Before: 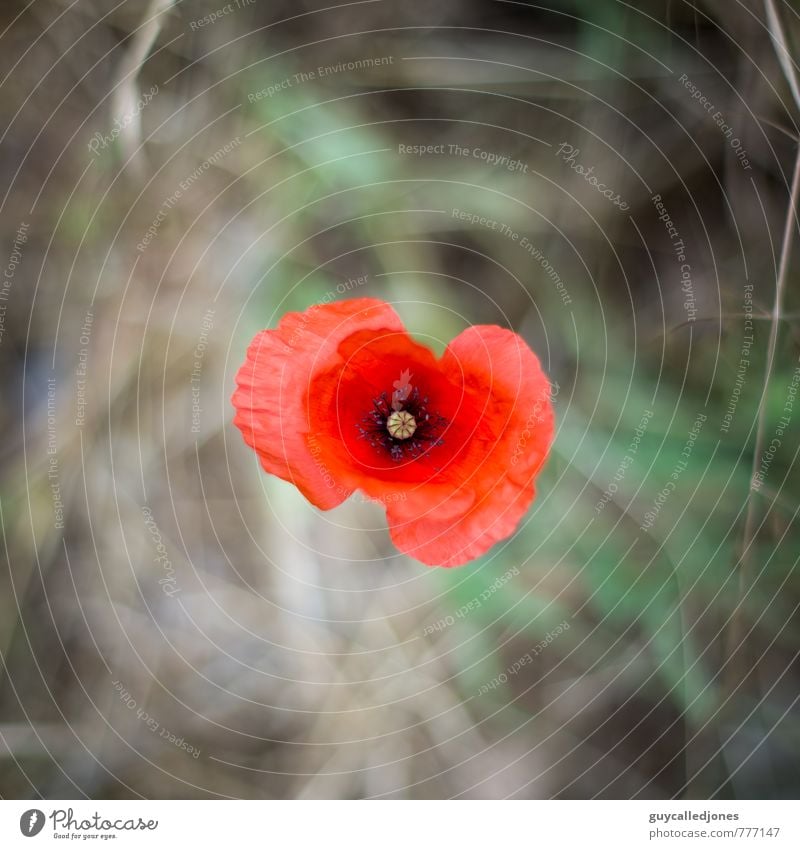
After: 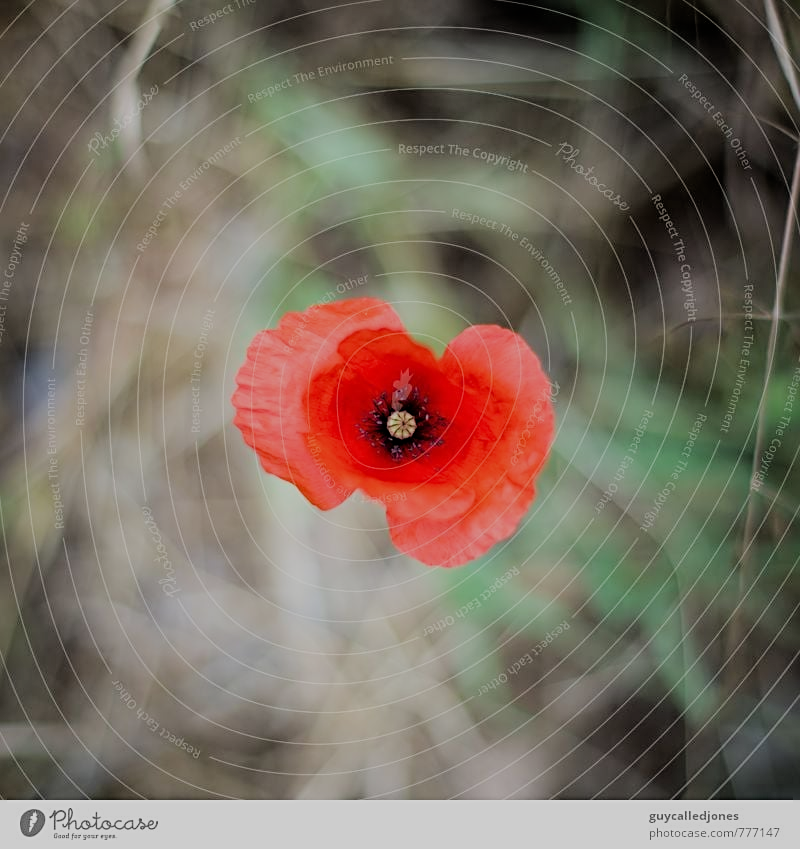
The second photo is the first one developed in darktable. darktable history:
sharpen: radius 2.529, amount 0.323
filmic rgb: black relative exposure -6.82 EV, white relative exposure 5.89 EV, hardness 2.71
